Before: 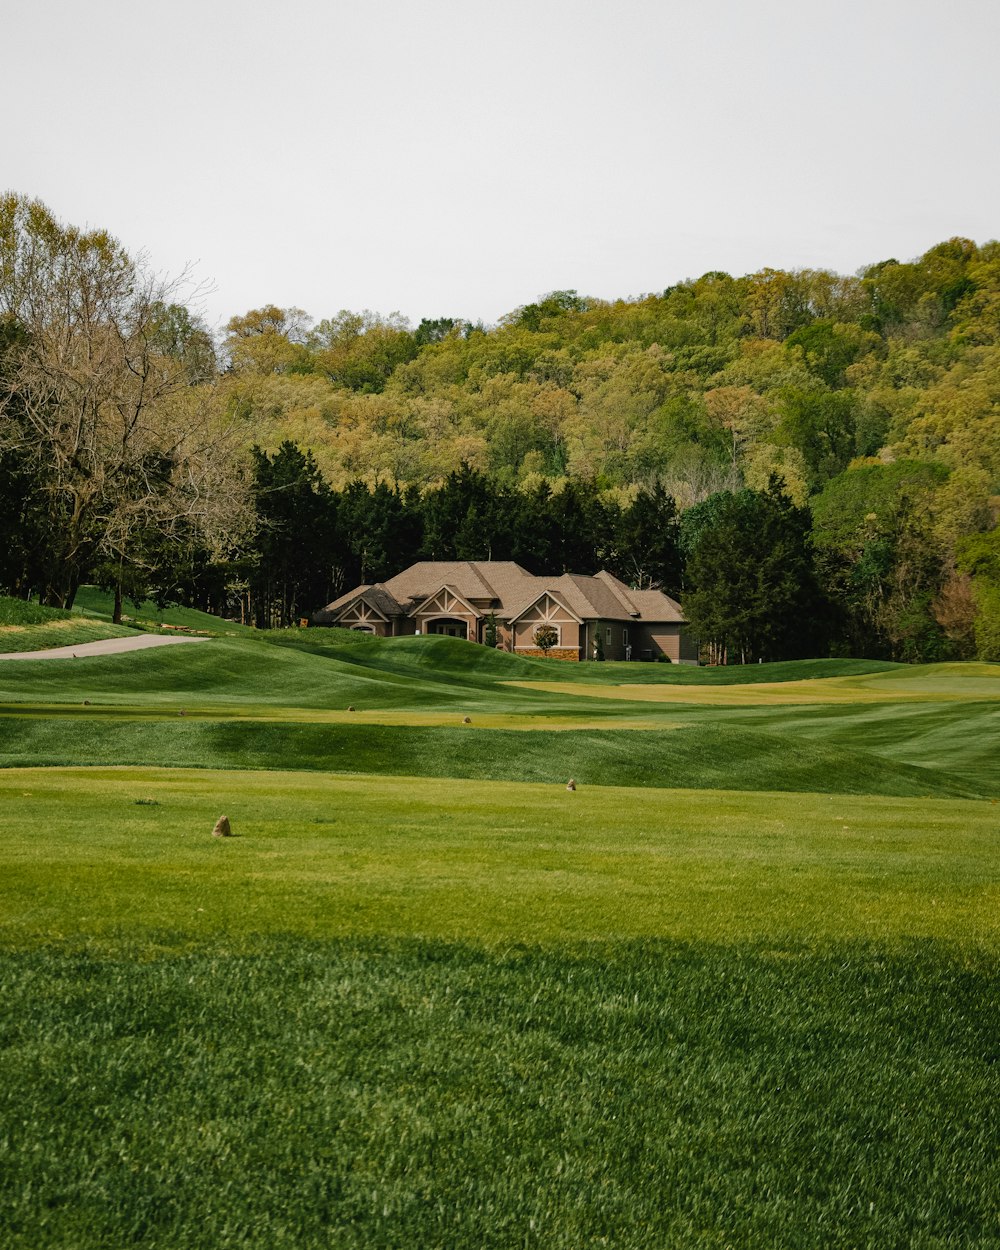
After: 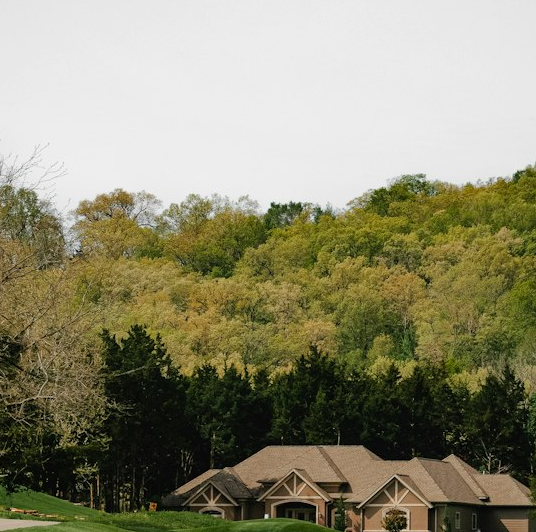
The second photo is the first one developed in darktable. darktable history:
crop: left 15.162%, top 9.3%, right 31.165%, bottom 48.11%
